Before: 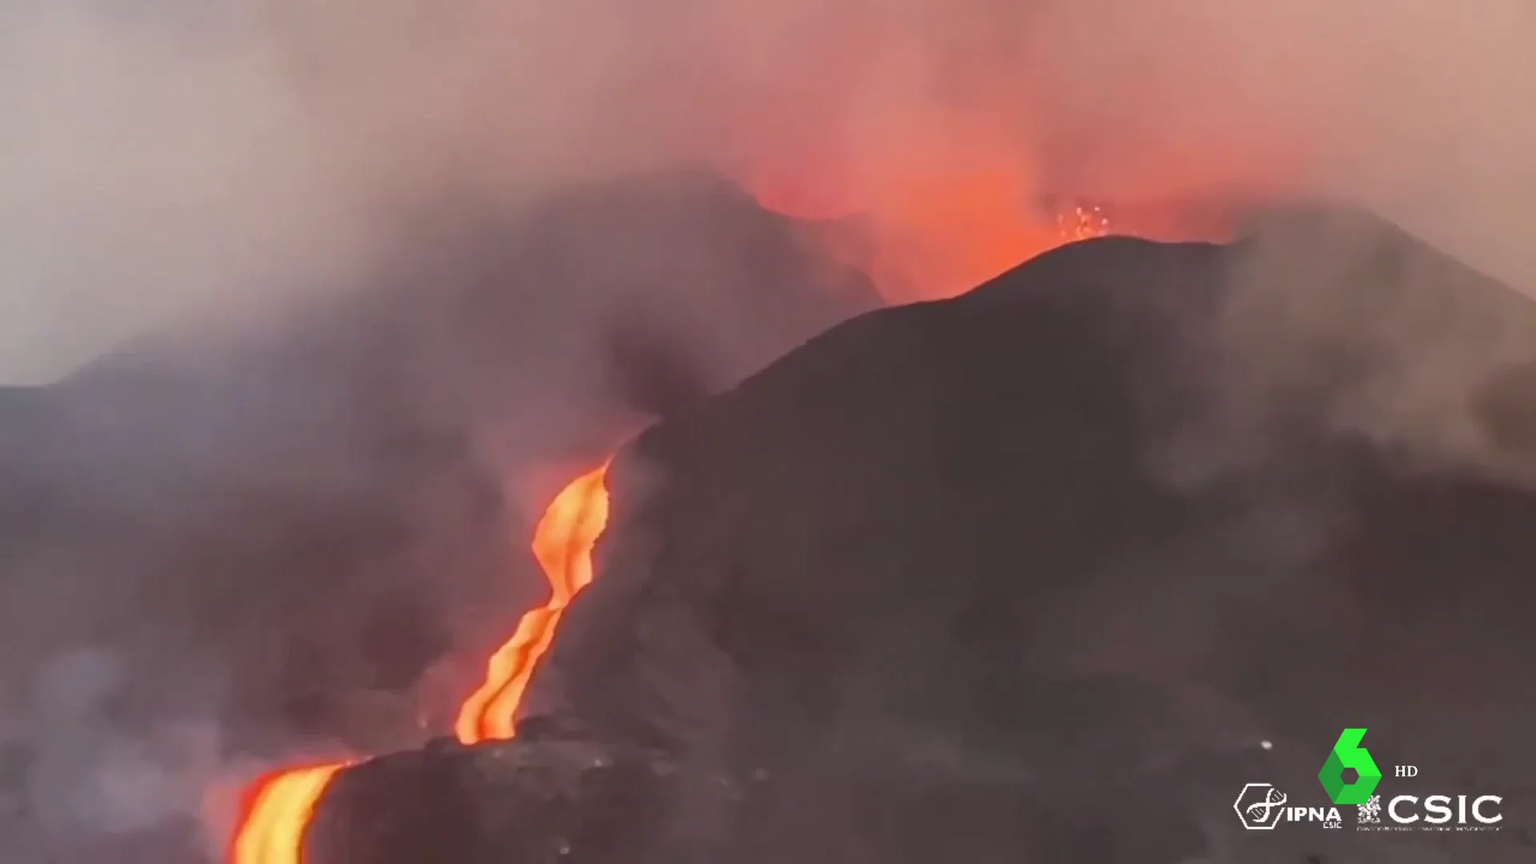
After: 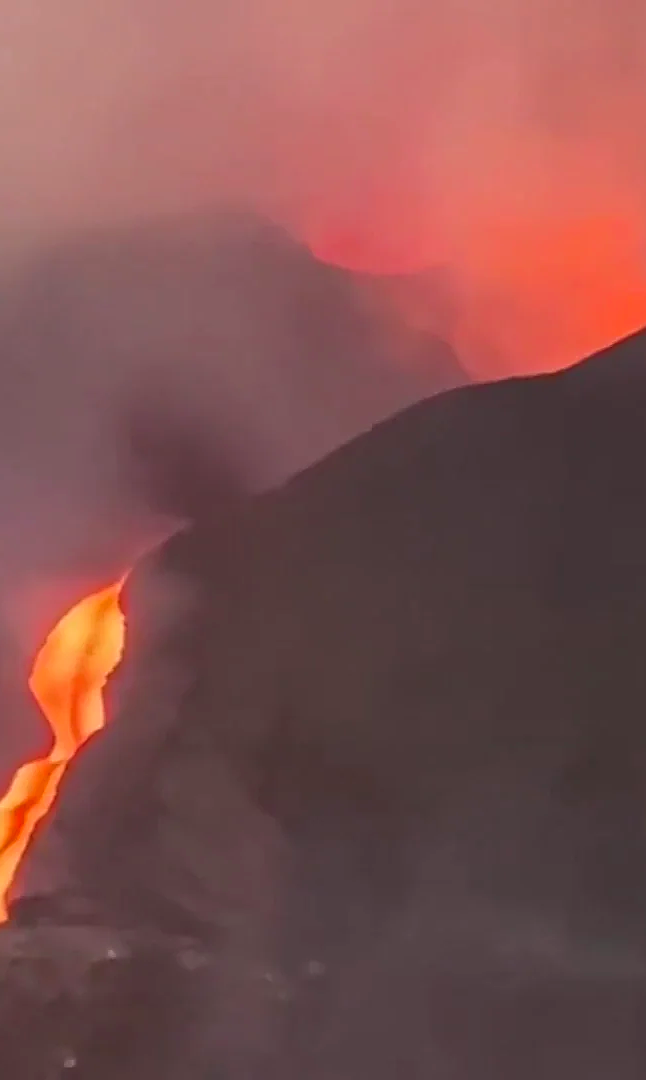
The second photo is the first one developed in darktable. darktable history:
sharpen: on, module defaults
color zones: curves: ch1 [(0.25, 0.61) (0.75, 0.248)]
crop: left 33.146%, right 33.206%
